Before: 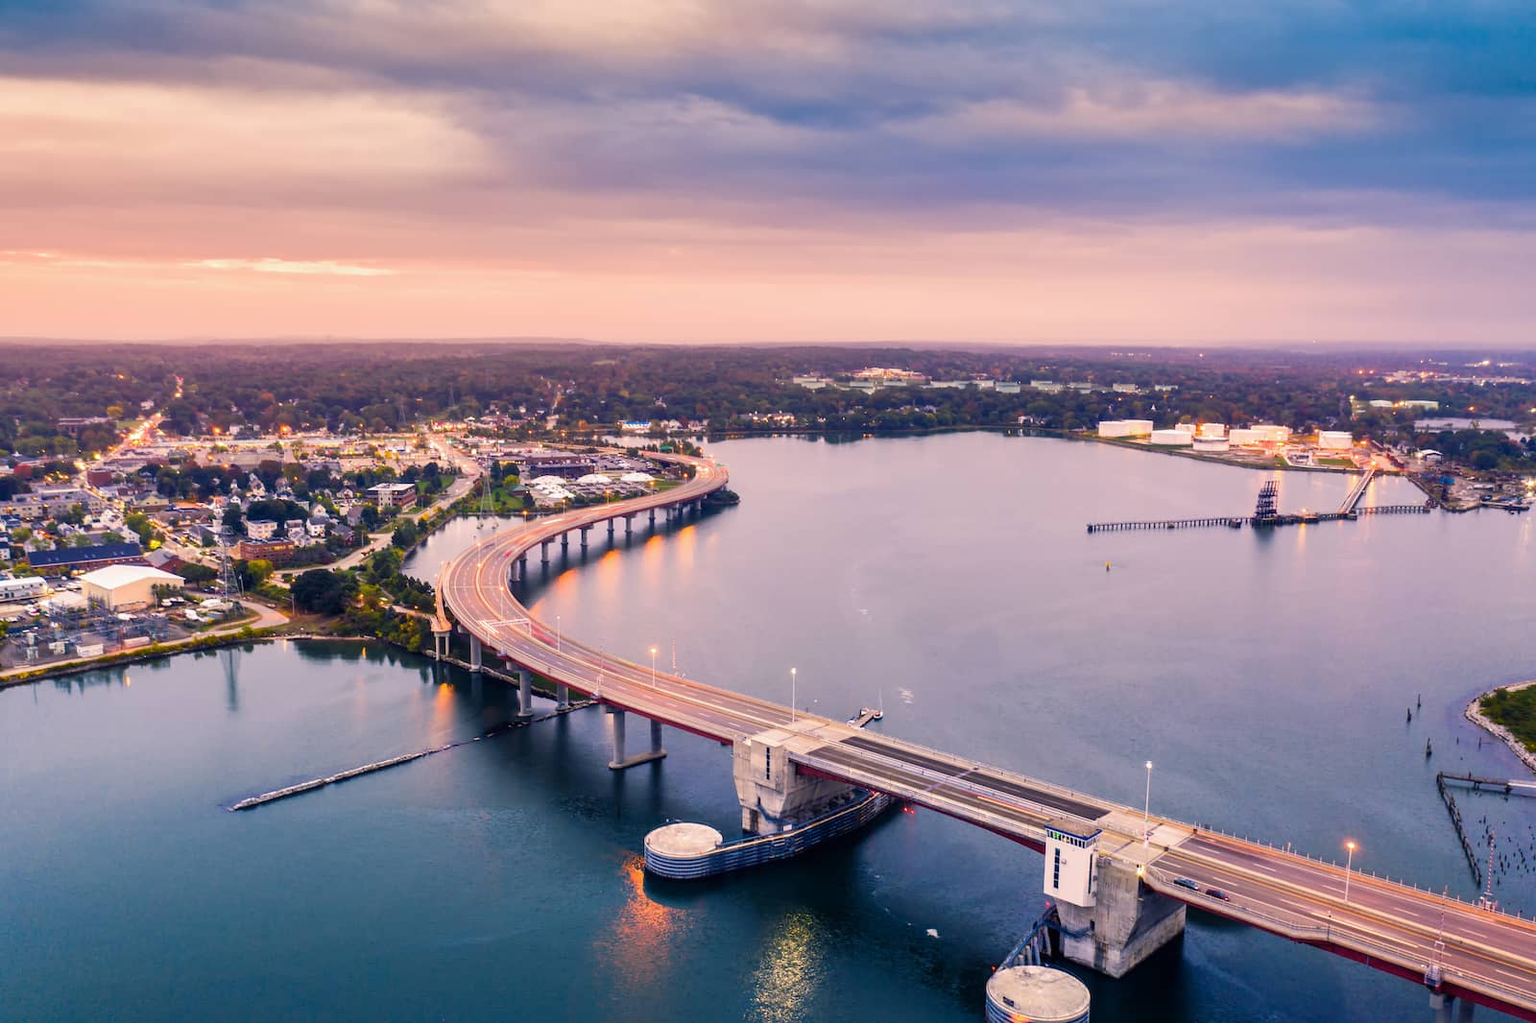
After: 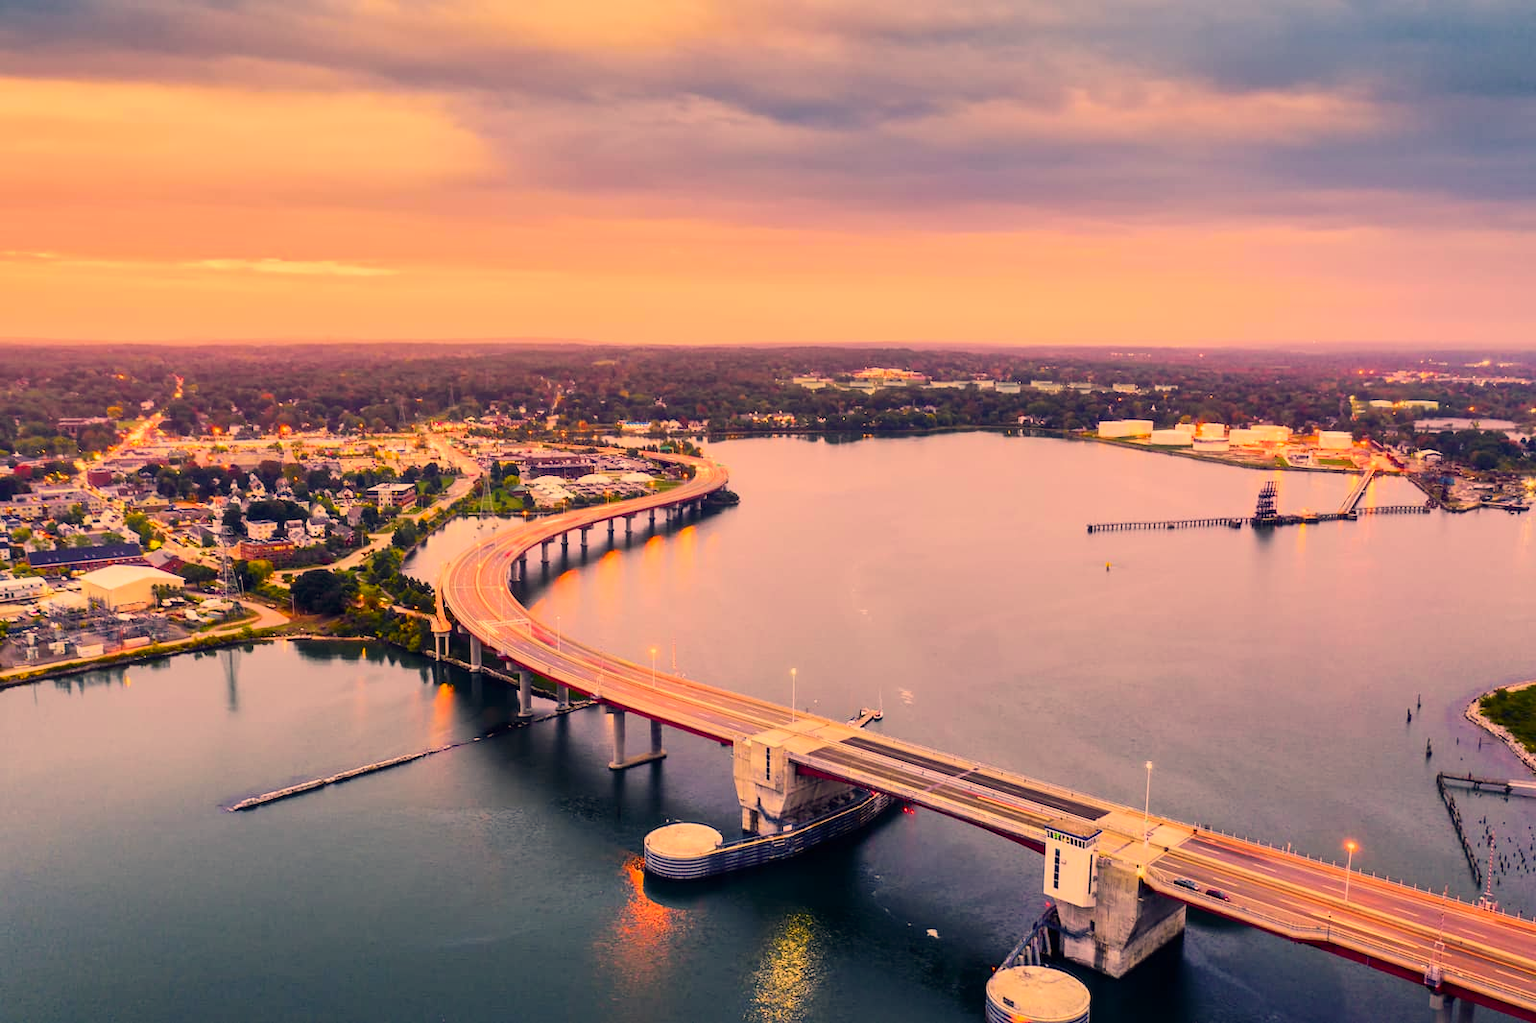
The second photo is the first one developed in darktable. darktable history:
color balance: on, module defaults
color correction: highlights a* 15, highlights b* 31.55
tone curve: curves: ch0 [(0, 0) (0.091, 0.066) (0.184, 0.16) (0.491, 0.519) (0.748, 0.765) (1, 0.919)]; ch1 [(0, 0) (0.179, 0.173) (0.322, 0.32) (0.424, 0.424) (0.502, 0.5) (0.56, 0.575) (0.631, 0.675) (0.777, 0.806) (1, 1)]; ch2 [(0, 0) (0.434, 0.447) (0.497, 0.498) (0.539, 0.566) (0.676, 0.691) (1, 1)], color space Lab, independent channels, preserve colors none
